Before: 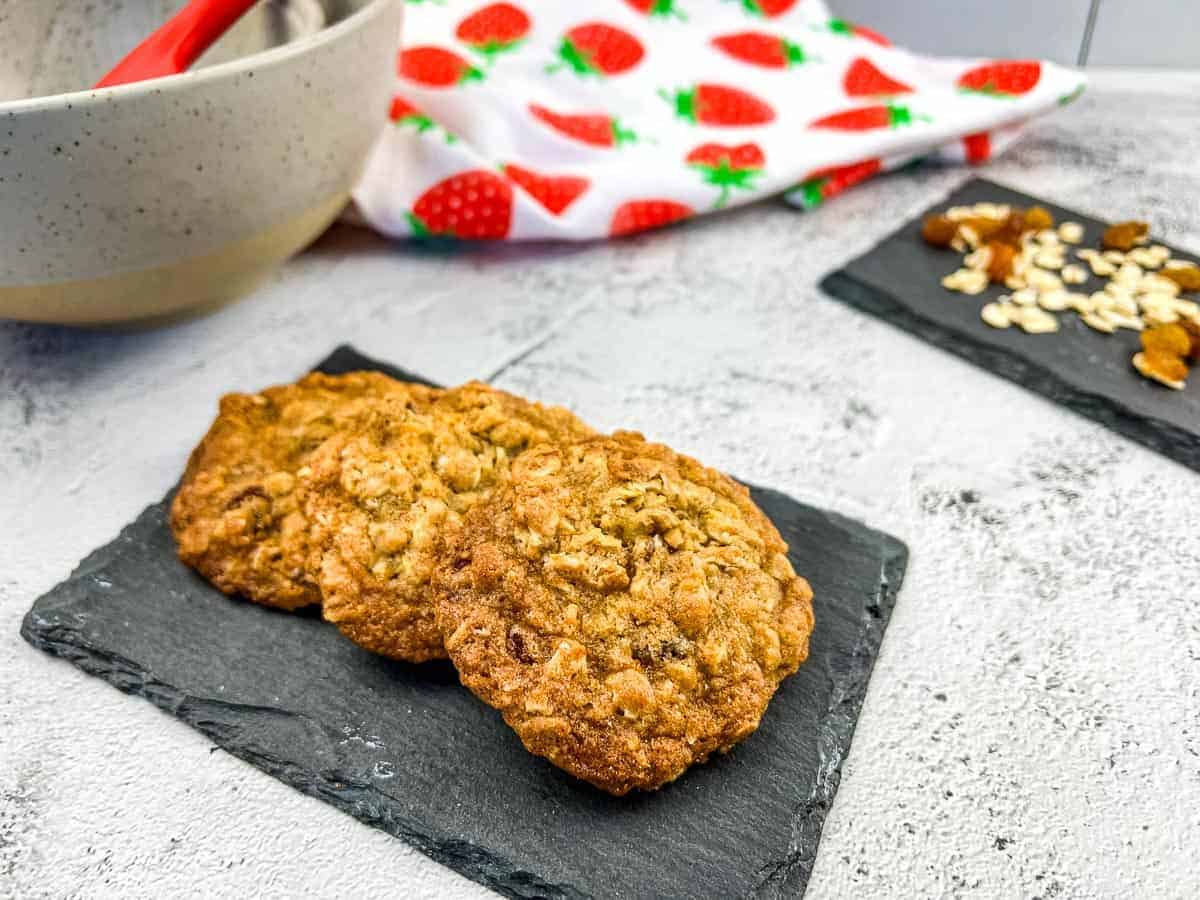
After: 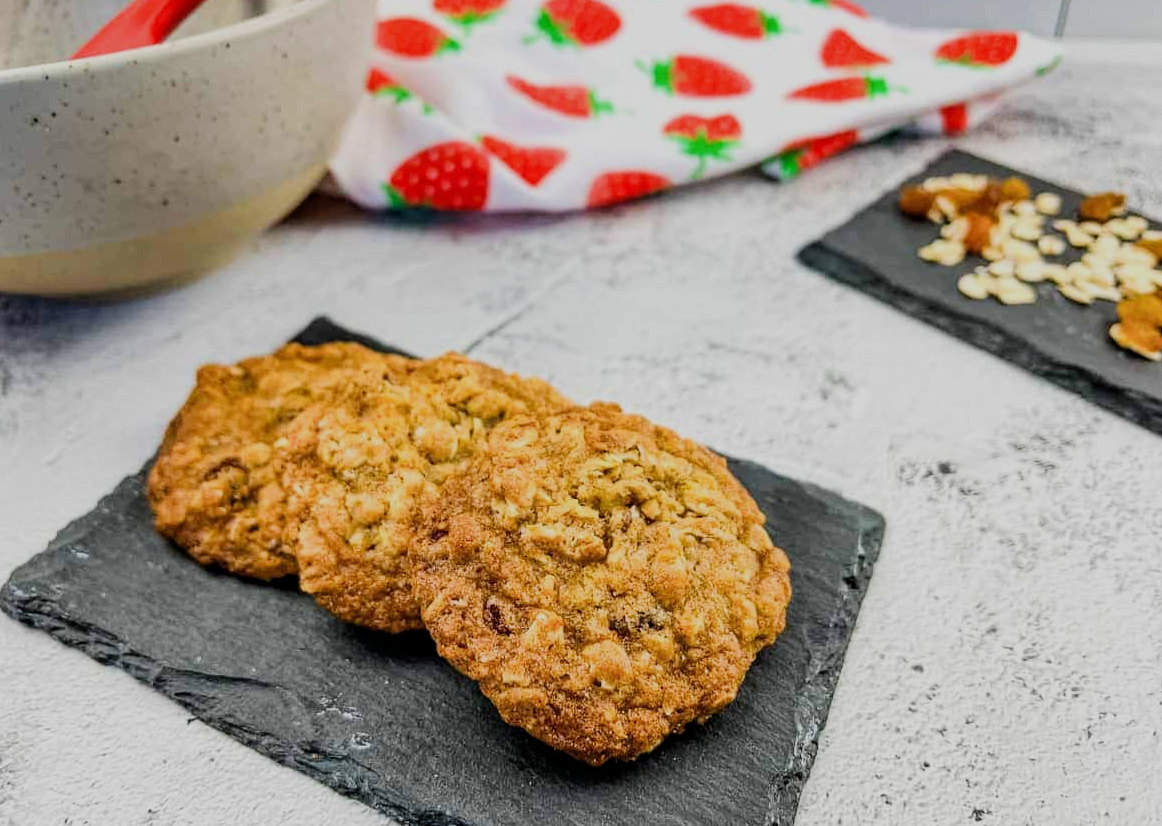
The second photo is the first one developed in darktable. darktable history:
crop: left 1.964%, top 3.251%, right 1.122%, bottom 4.933%
white balance: red 1, blue 1
filmic rgb: black relative exposure -7.65 EV, white relative exposure 4.56 EV, hardness 3.61
